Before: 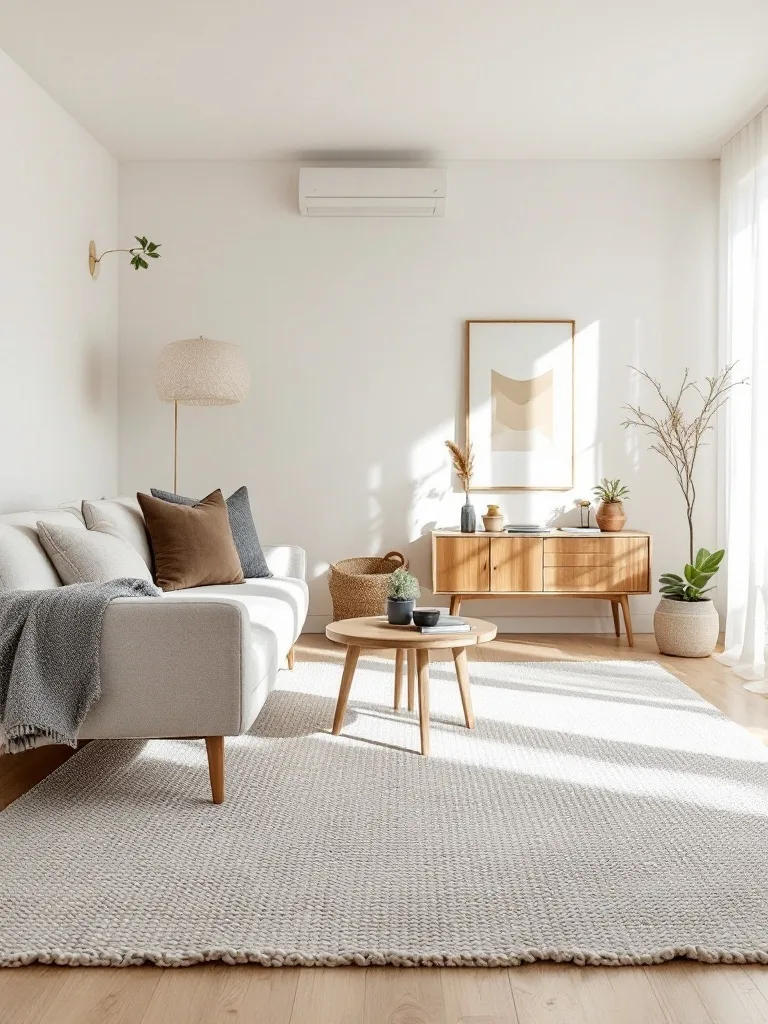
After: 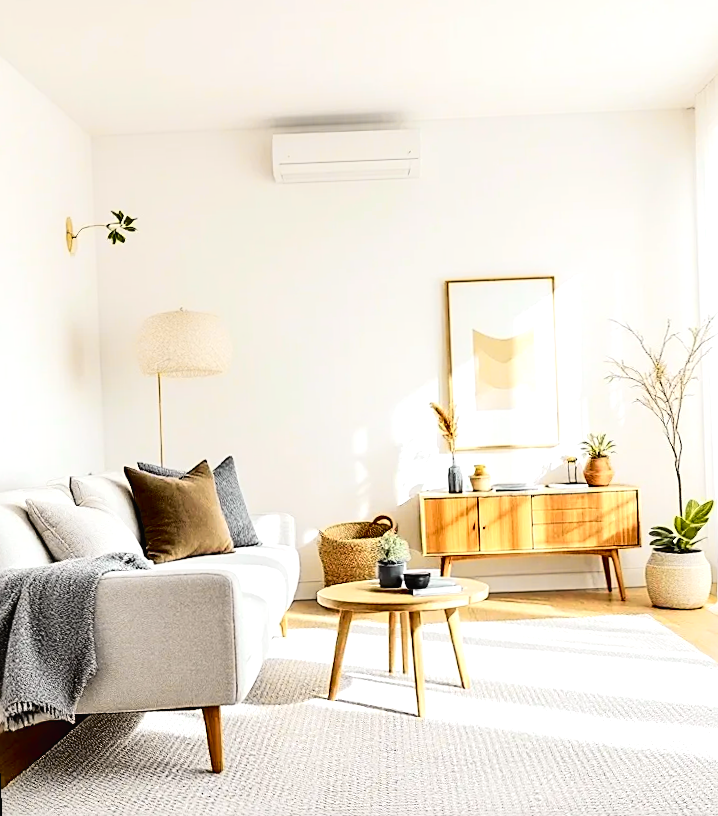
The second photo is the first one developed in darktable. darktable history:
crop and rotate: angle 0.2°, left 0.275%, right 3.127%, bottom 14.18%
sharpen: on, module defaults
tone equalizer: -8 EV -0.75 EV, -7 EV -0.7 EV, -6 EV -0.6 EV, -5 EV -0.4 EV, -3 EV 0.4 EV, -2 EV 0.6 EV, -1 EV 0.7 EV, +0 EV 0.75 EV, edges refinement/feathering 500, mask exposure compensation -1.57 EV, preserve details no
local contrast: highlights 100%, shadows 100%, detail 120%, midtone range 0.2
rotate and perspective: rotation -2.12°, lens shift (vertical) 0.009, lens shift (horizontal) -0.008, automatic cropping original format, crop left 0.036, crop right 0.964, crop top 0.05, crop bottom 0.959
tone curve: curves: ch0 [(0, 0.029) (0.168, 0.142) (0.359, 0.44) (0.469, 0.544) (0.634, 0.722) (0.858, 0.903) (1, 0.968)]; ch1 [(0, 0) (0.437, 0.453) (0.472, 0.47) (0.502, 0.502) (0.54, 0.534) (0.57, 0.592) (0.618, 0.66) (0.699, 0.749) (0.859, 0.919) (1, 1)]; ch2 [(0, 0) (0.33, 0.301) (0.421, 0.443) (0.476, 0.498) (0.505, 0.503) (0.547, 0.557) (0.586, 0.634) (0.608, 0.676) (1, 1)], color space Lab, independent channels, preserve colors none
exposure: black level correction 0.005, exposure 0.001 EV, compensate highlight preservation false
base curve: curves: ch0 [(0, 0) (0.472, 0.508) (1, 1)]
